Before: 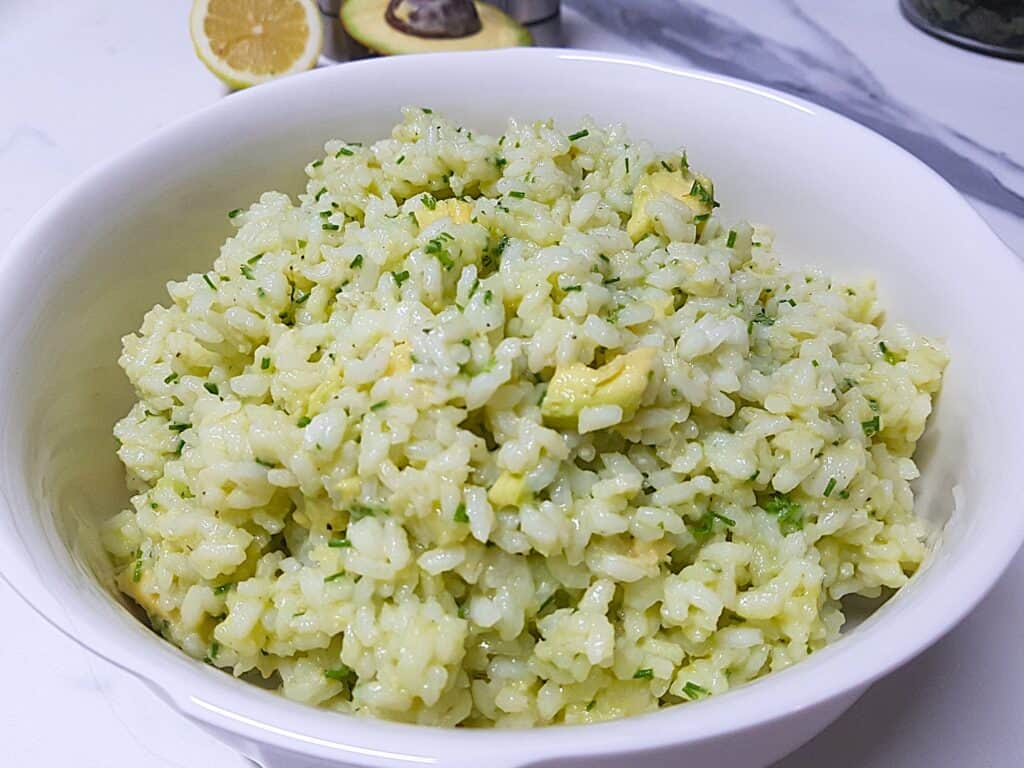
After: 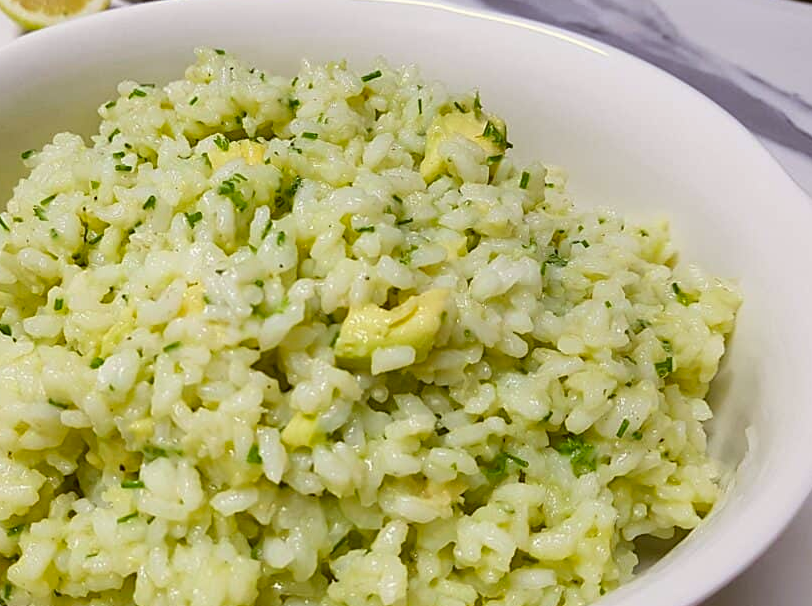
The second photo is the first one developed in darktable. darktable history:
color correction: highlights a* -1.48, highlights b* 10.32, shadows a* 0.937, shadows b* 18.57
crop and rotate: left 20.261%, top 7.733%, right 0.435%, bottom 13.311%
